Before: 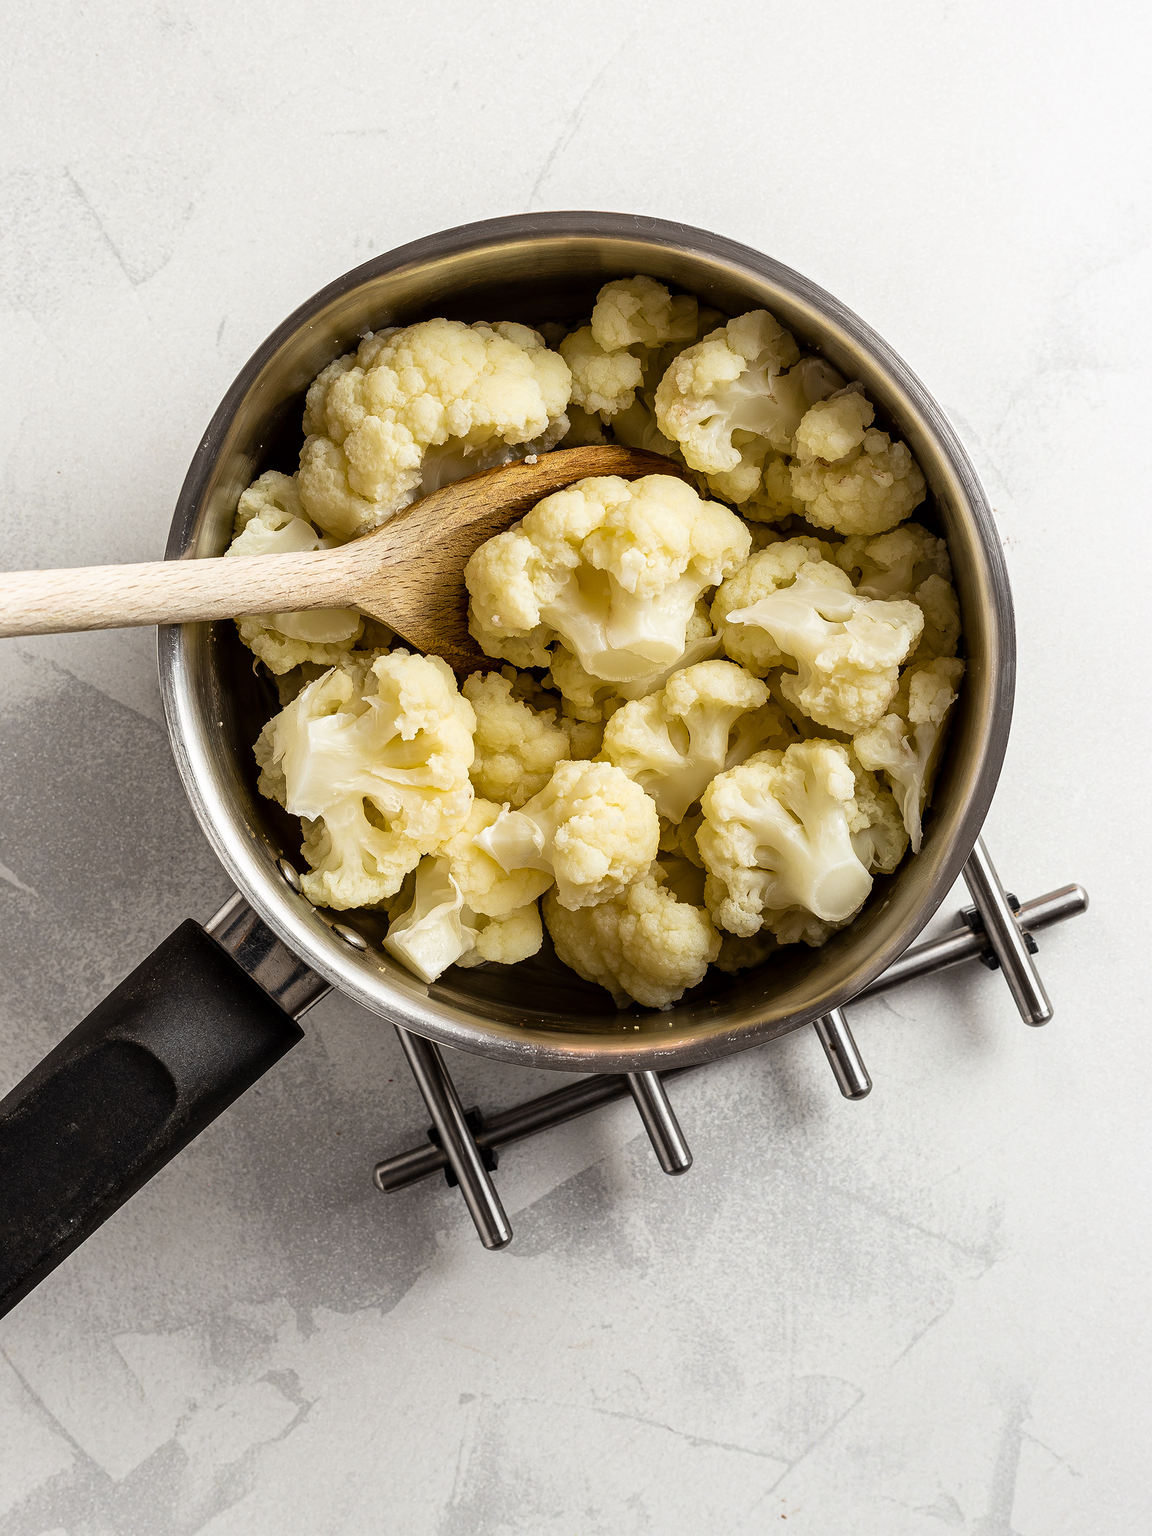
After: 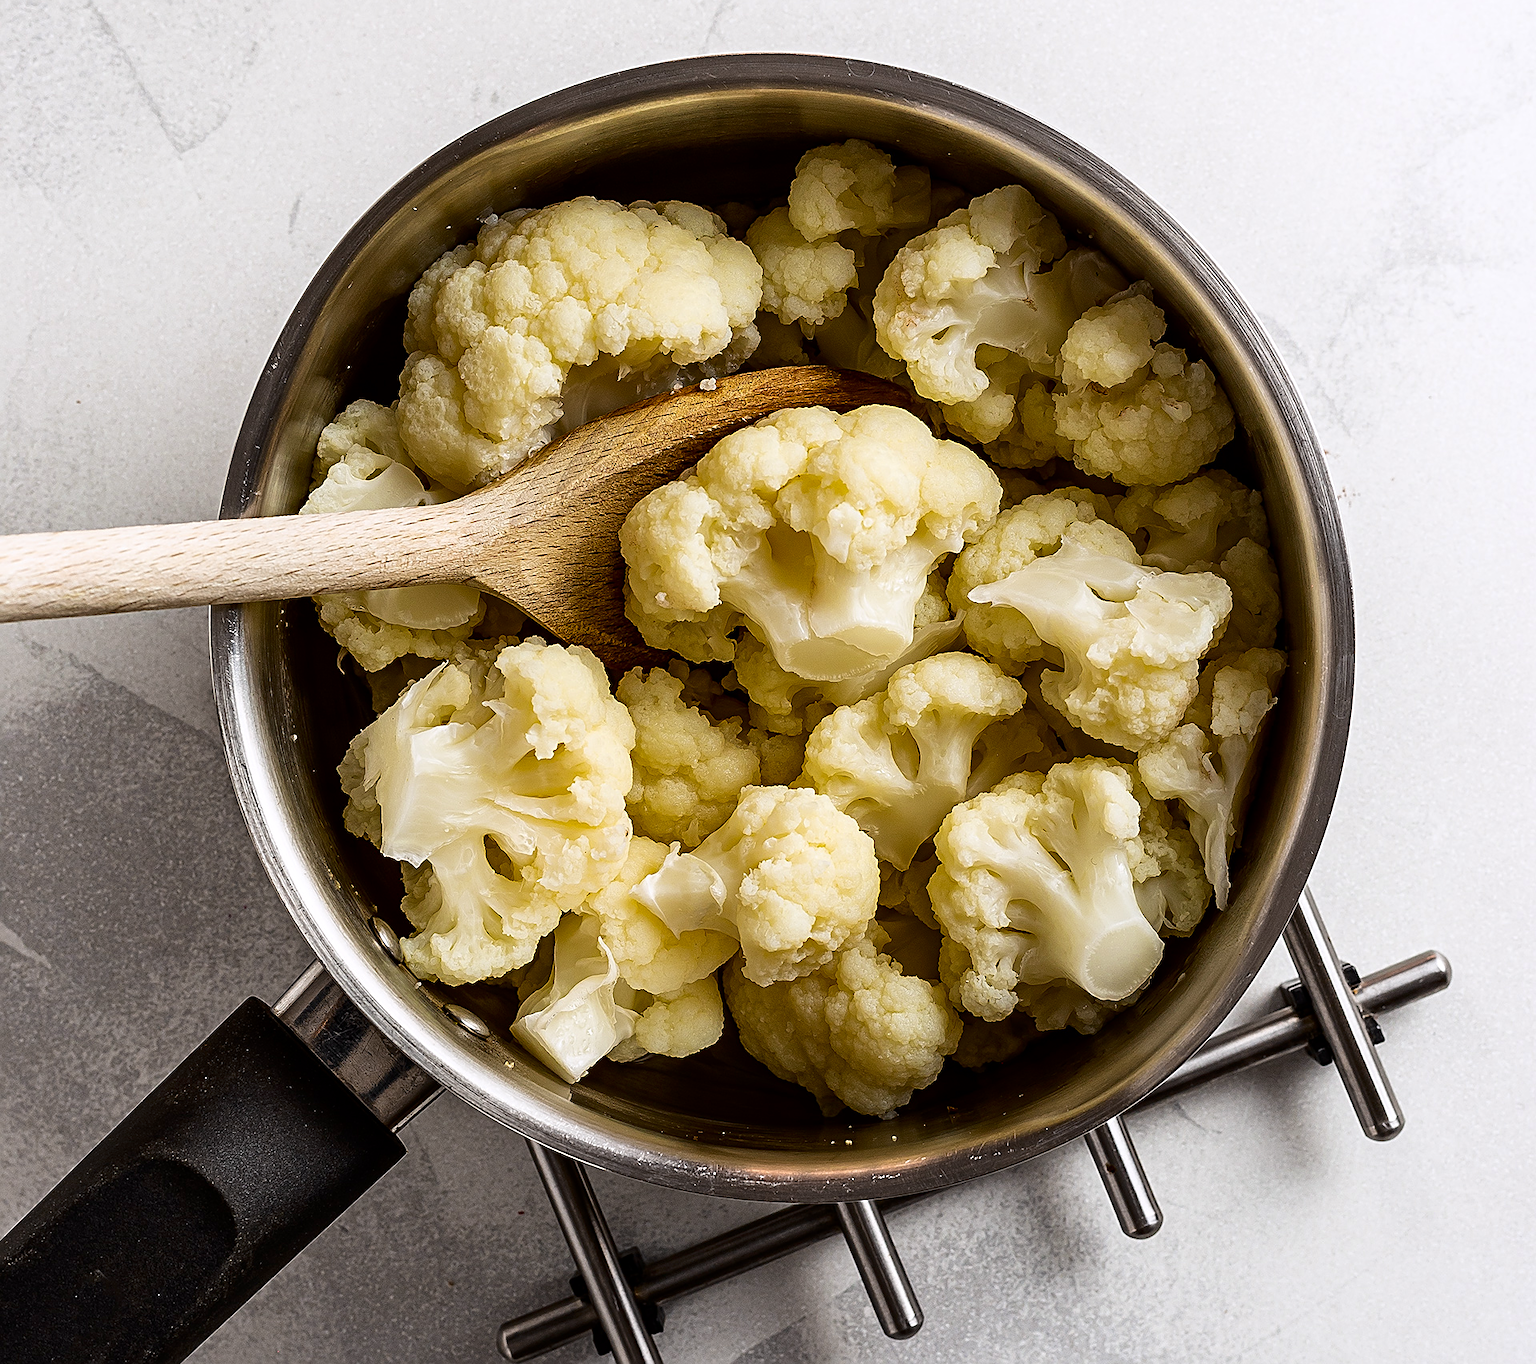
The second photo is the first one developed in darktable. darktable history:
crop: top 11.166%, bottom 22.168%
sharpen: on, module defaults
white balance: red 1.004, blue 1.024
contrast brightness saturation: contrast 0.07, brightness -0.13, saturation 0.06
